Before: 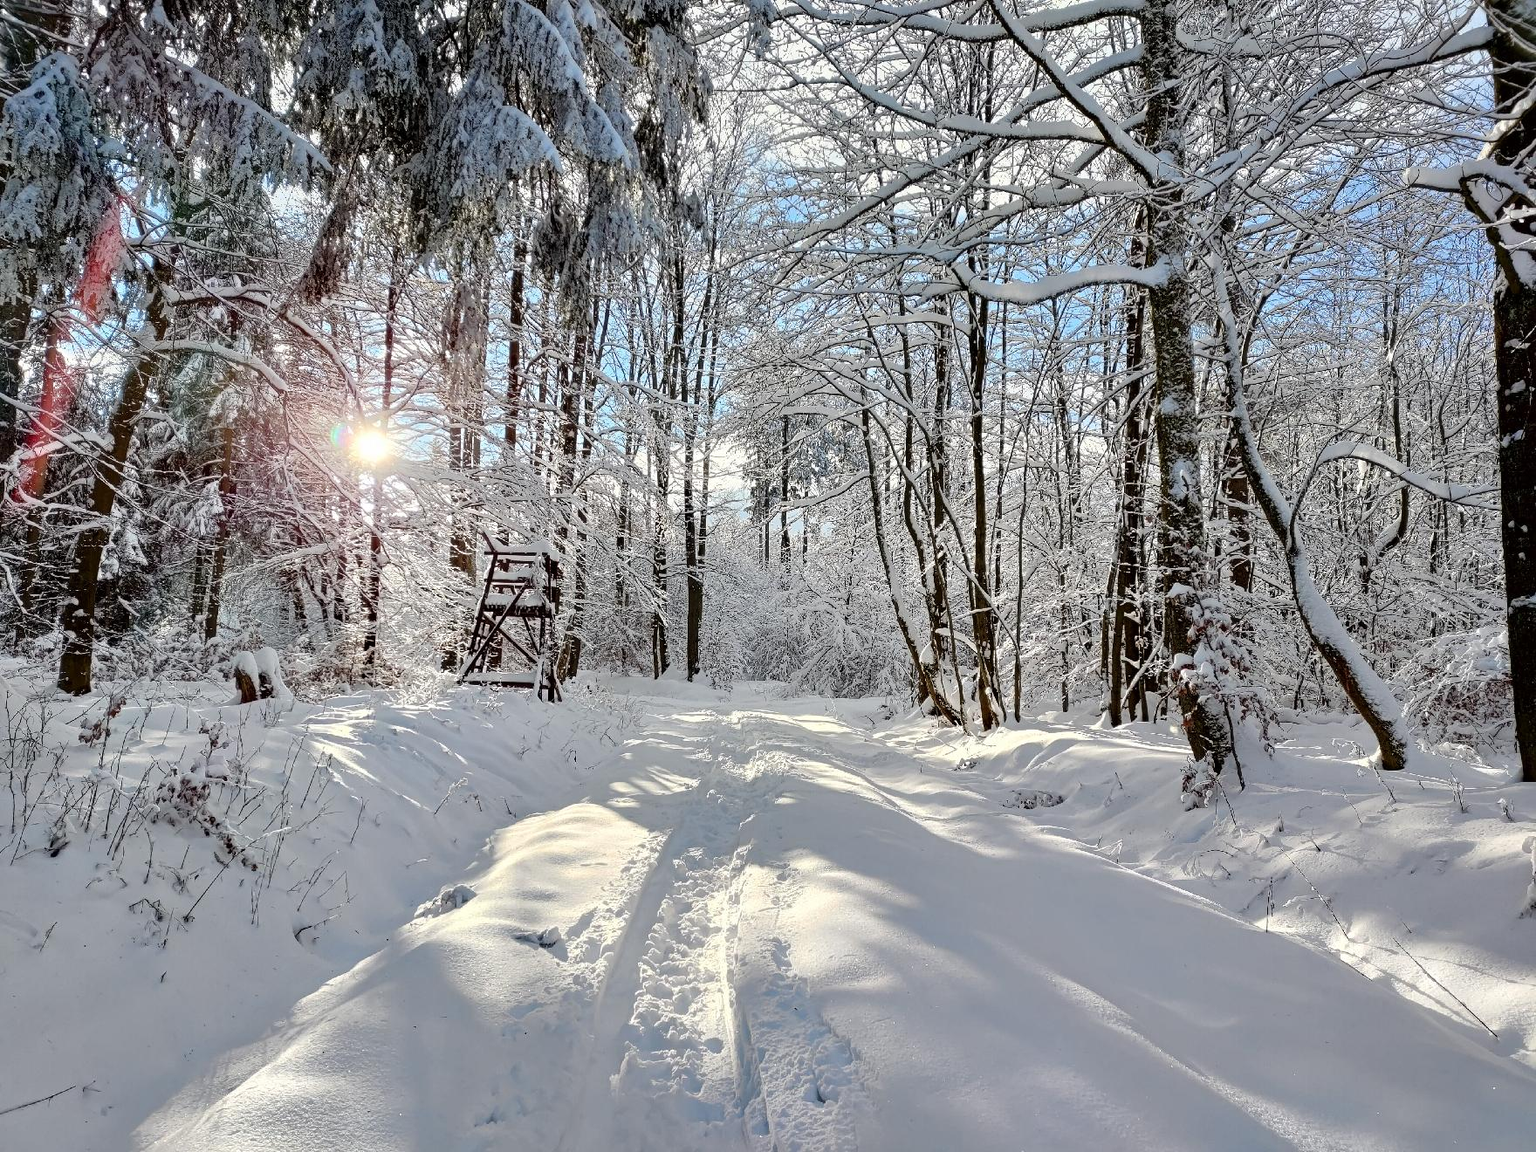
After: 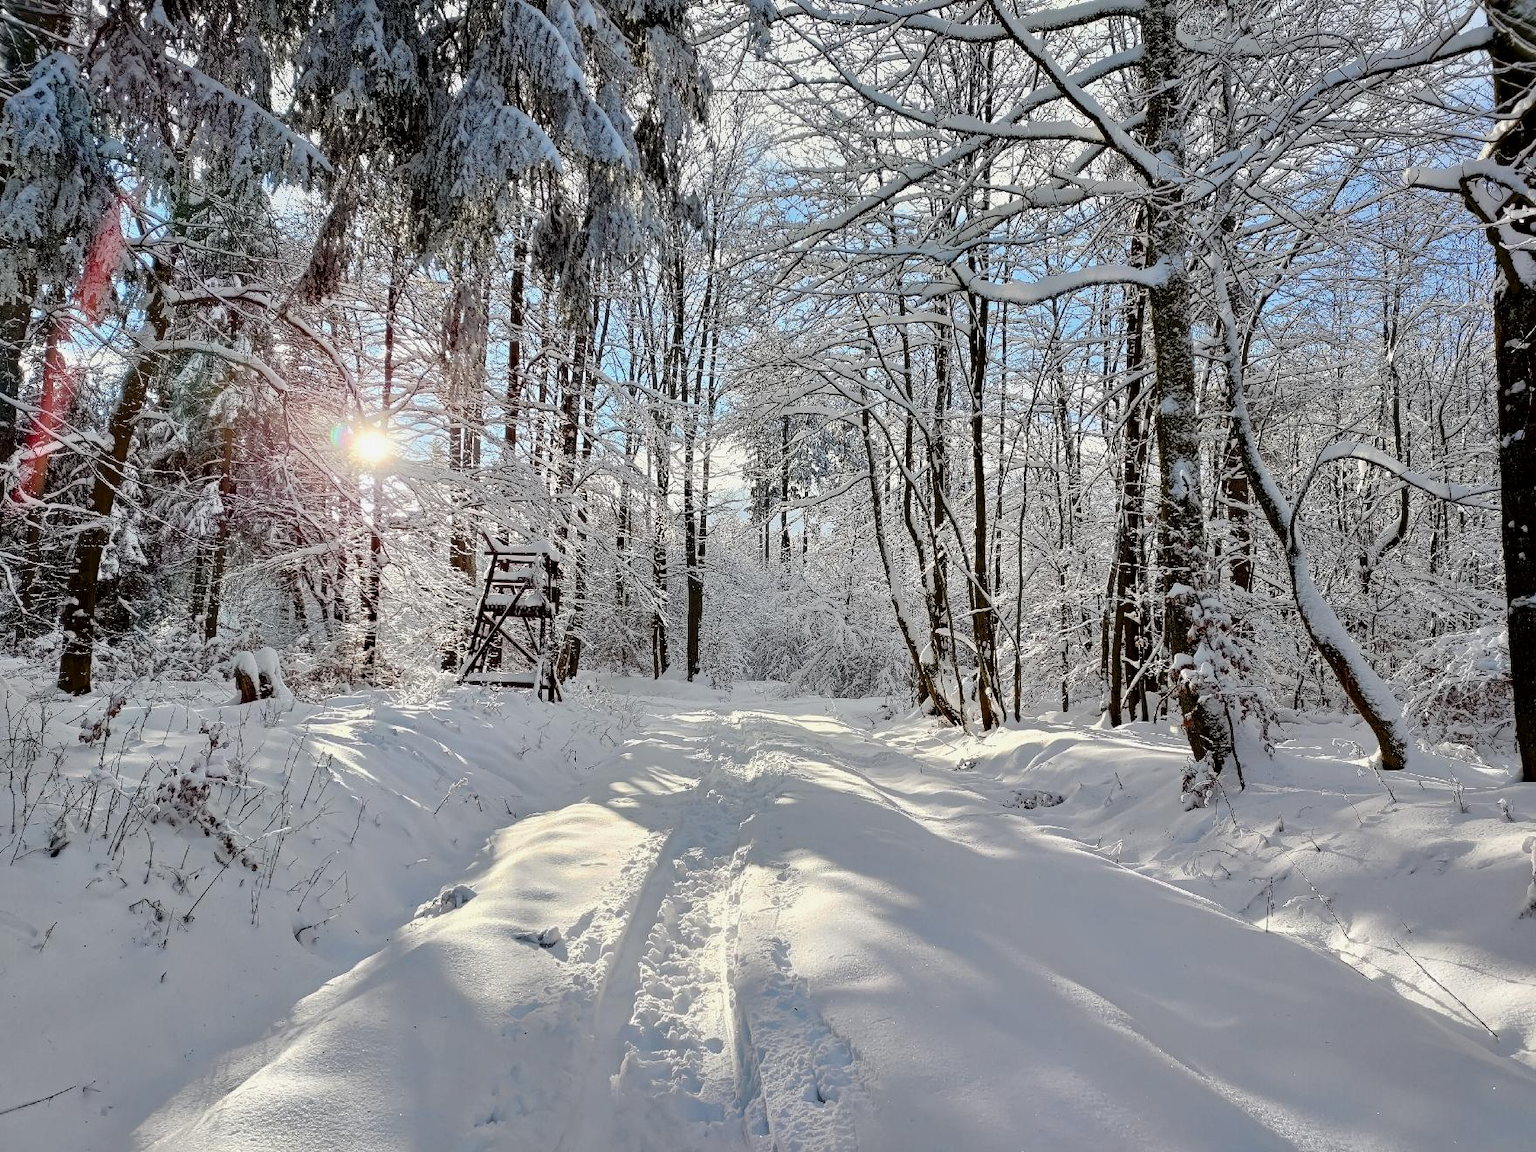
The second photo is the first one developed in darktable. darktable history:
exposure: black level correction 0.001, exposure -0.125 EV, compensate exposure bias true, compensate highlight preservation false
